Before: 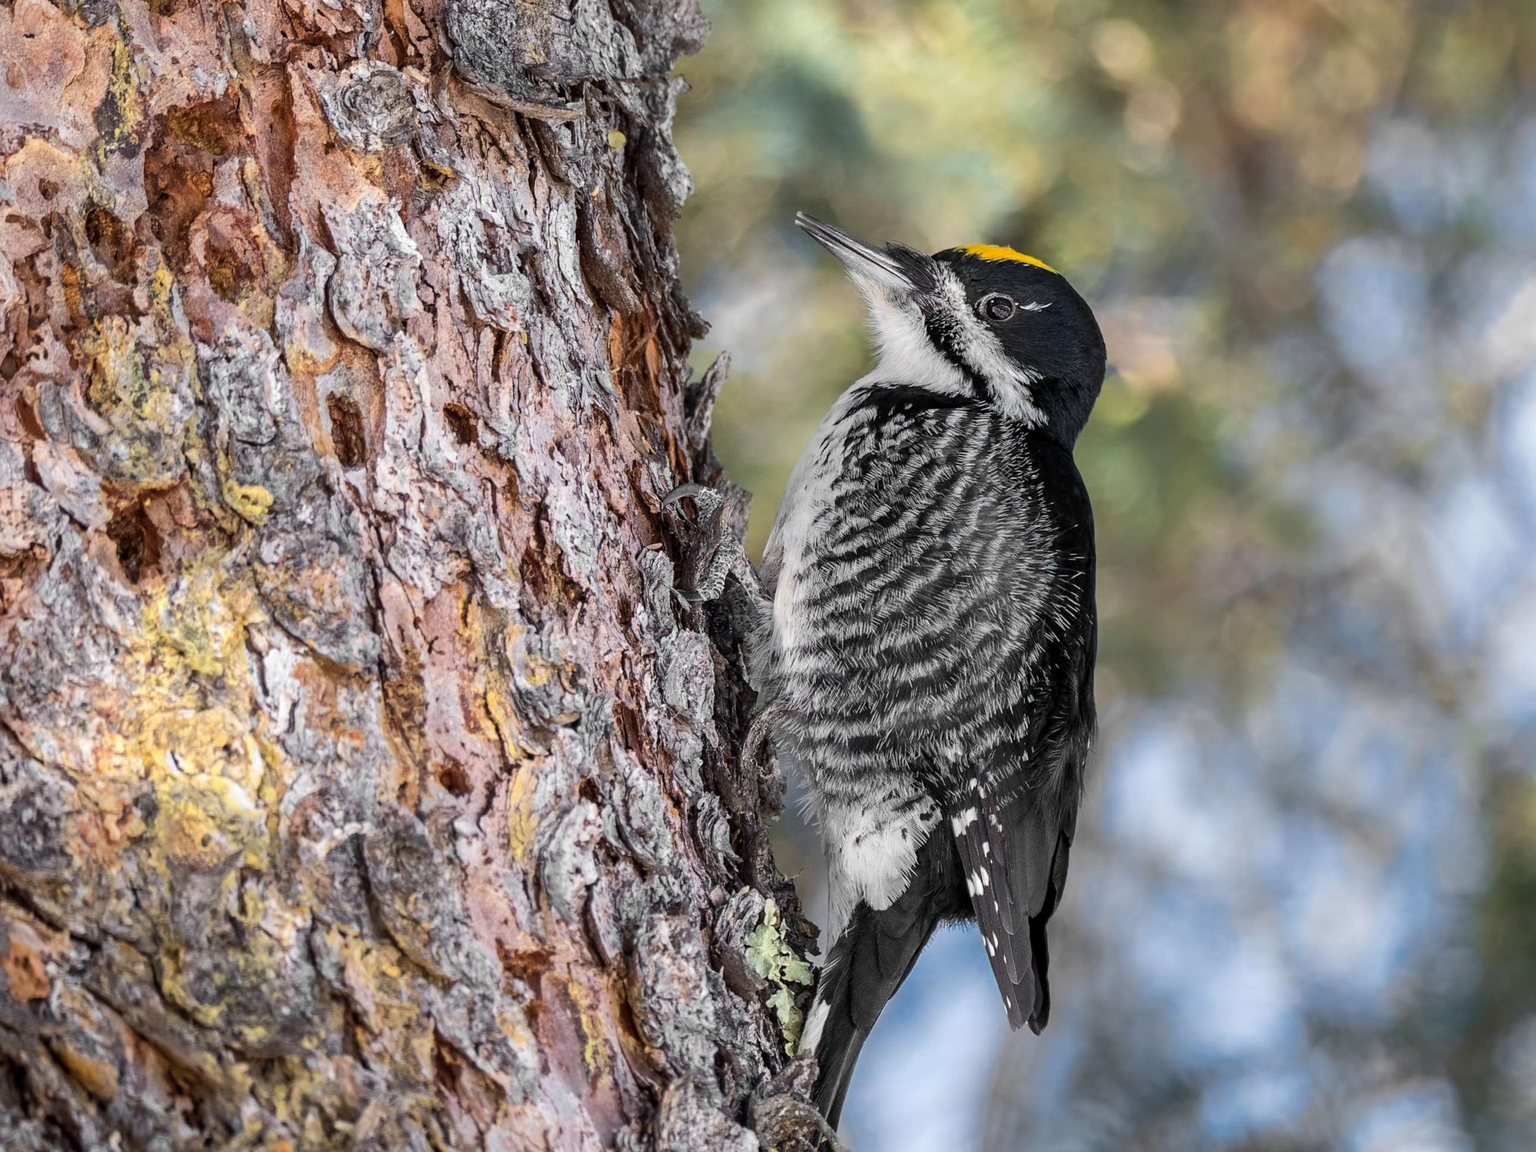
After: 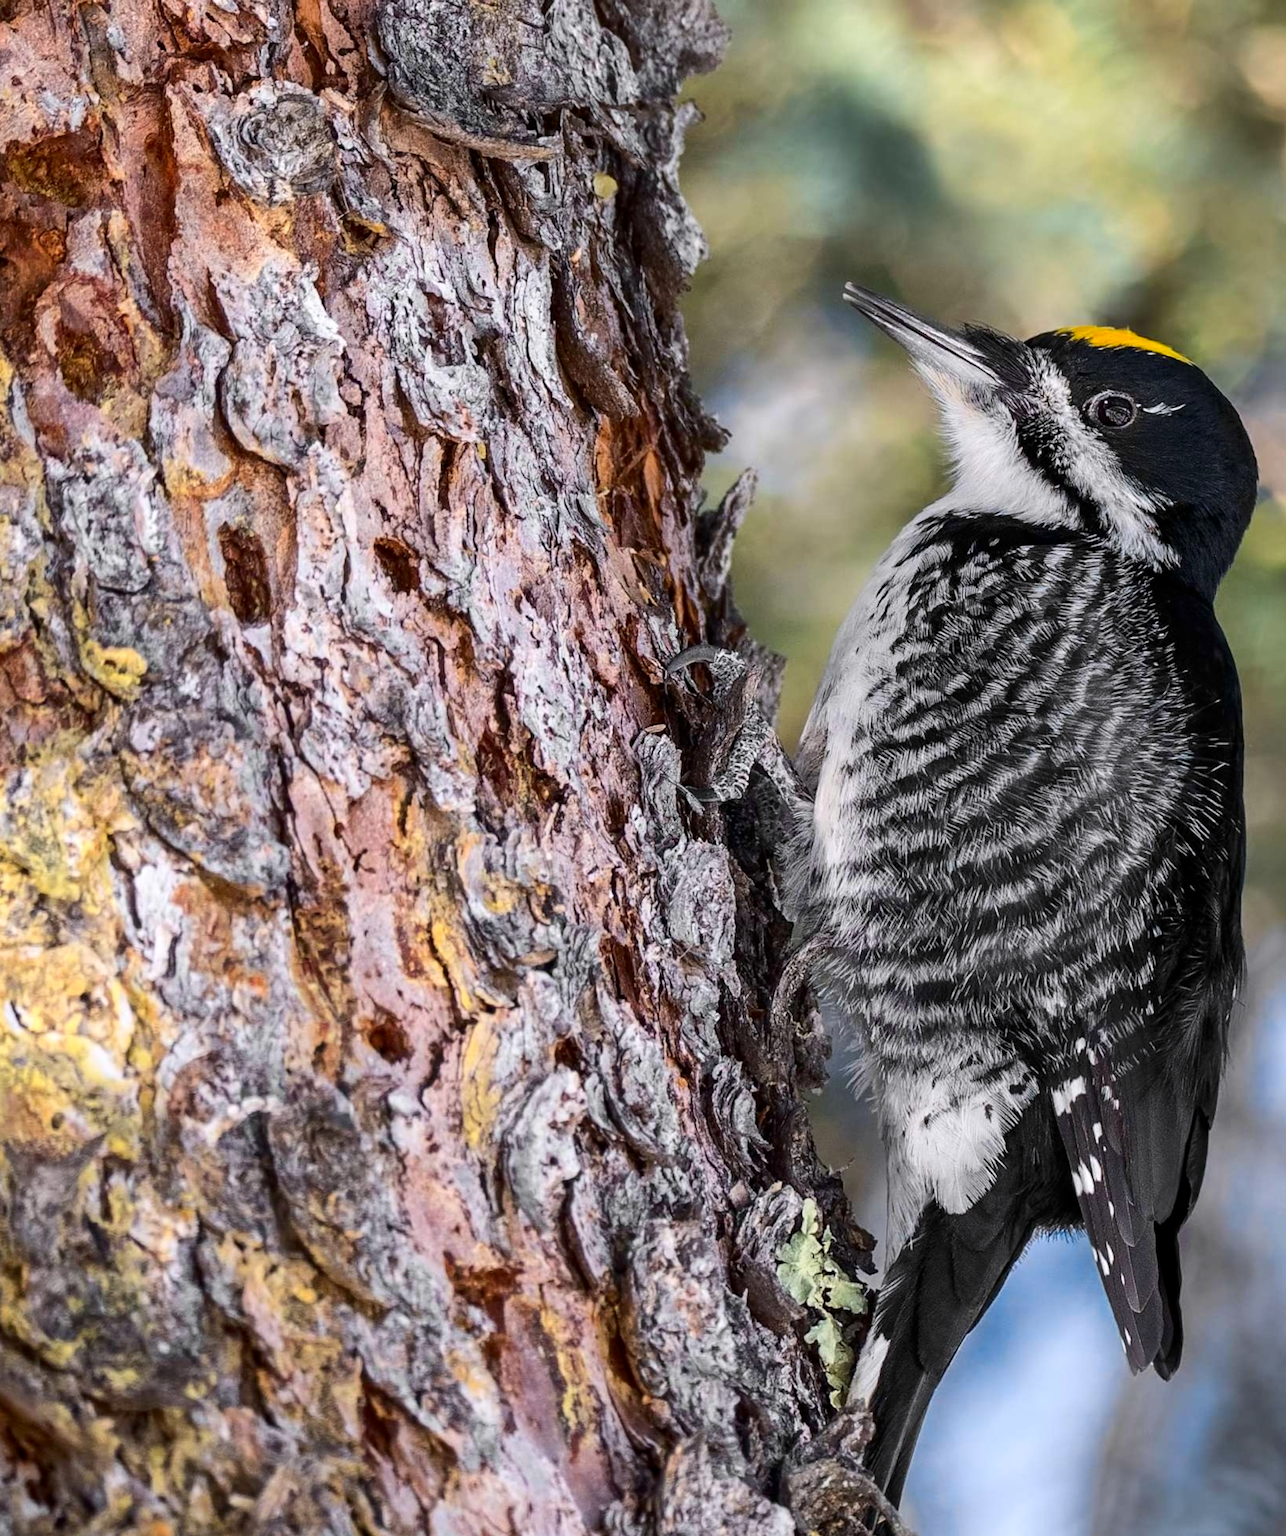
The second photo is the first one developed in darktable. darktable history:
crop: left 10.644%, right 26.528%
white balance: red 1.004, blue 1.024
contrast brightness saturation: contrast 0.13, brightness -0.05, saturation 0.16
tone equalizer: on, module defaults
